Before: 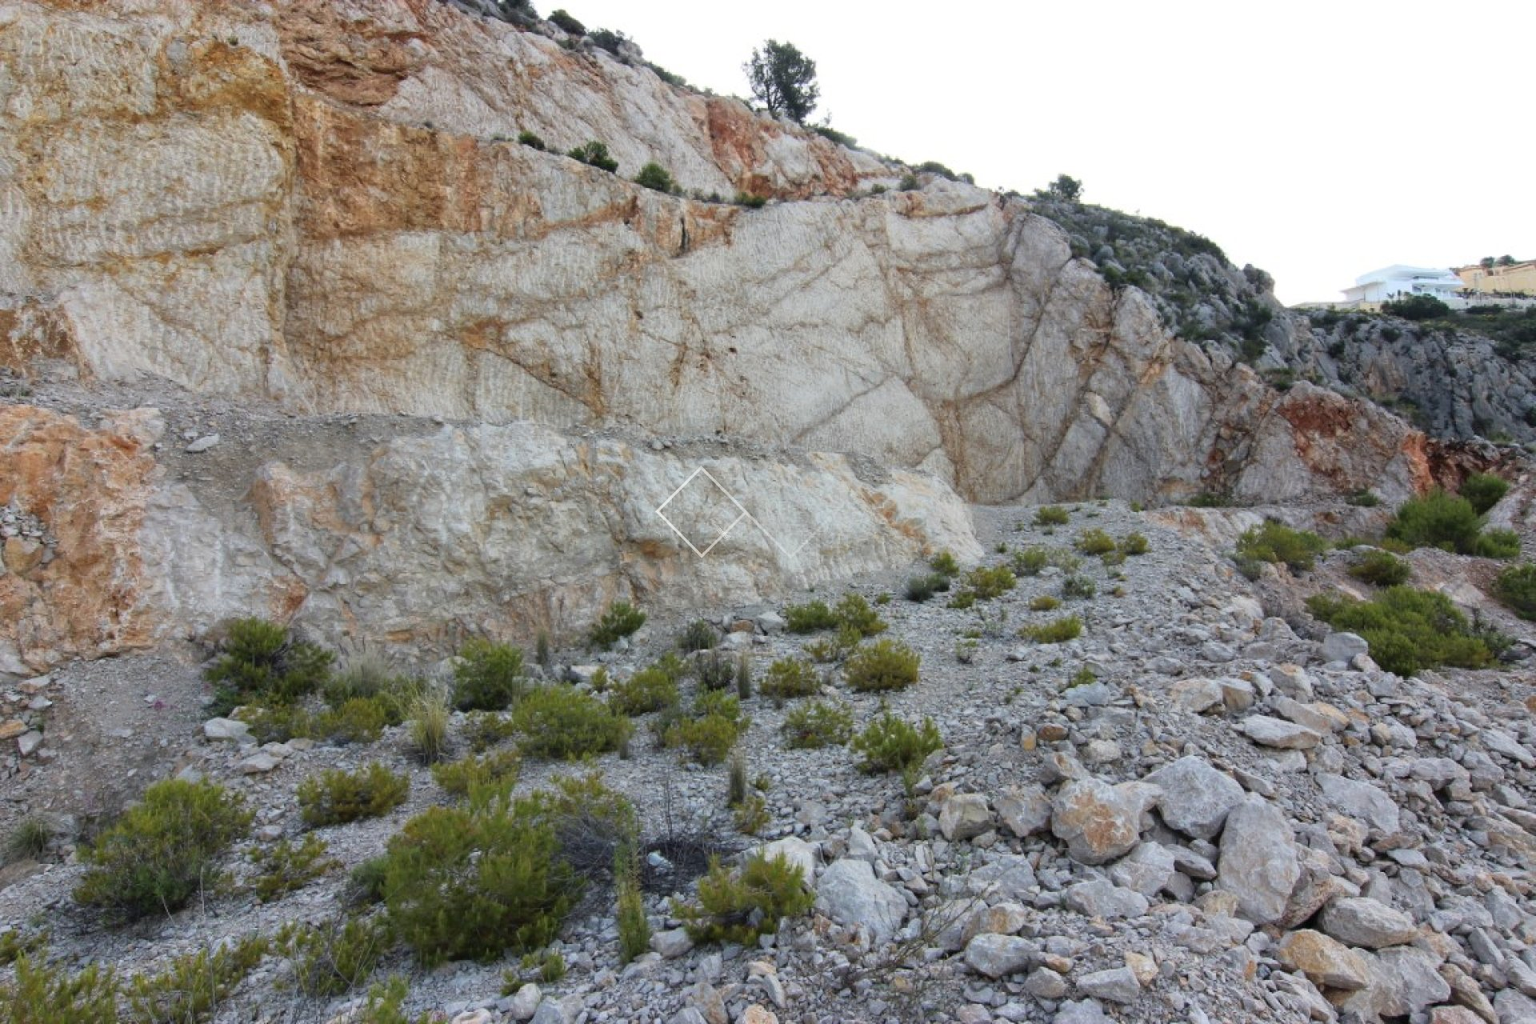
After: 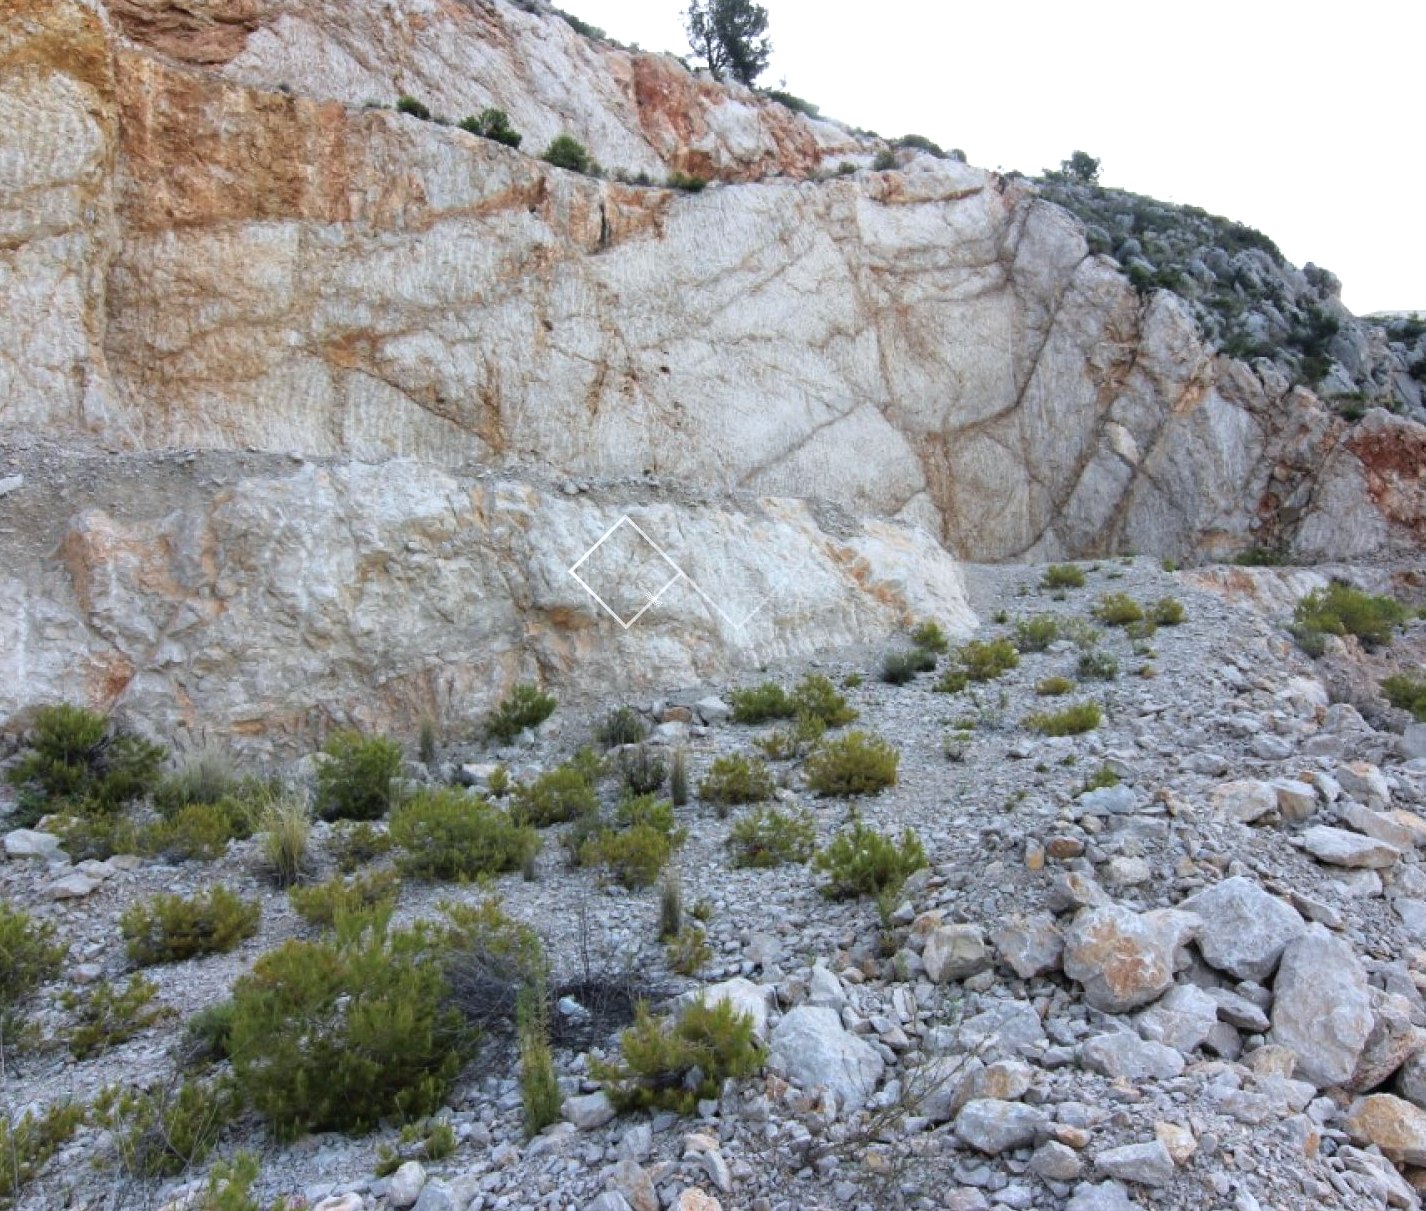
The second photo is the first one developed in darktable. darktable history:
tone equalizer: -8 EV -0.455 EV, -7 EV -0.427 EV, -6 EV -0.34 EV, -5 EV -0.223 EV, -3 EV 0.256 EV, -2 EV 0.322 EV, -1 EV 0.4 EV, +0 EV 0.446 EV, mask exposure compensation -0.489 EV
crop and rotate: left 13.109%, top 5.314%, right 12.601%
color correction: highlights a* -0.153, highlights b* -6.07, shadows a* -0.132, shadows b* -0.143
